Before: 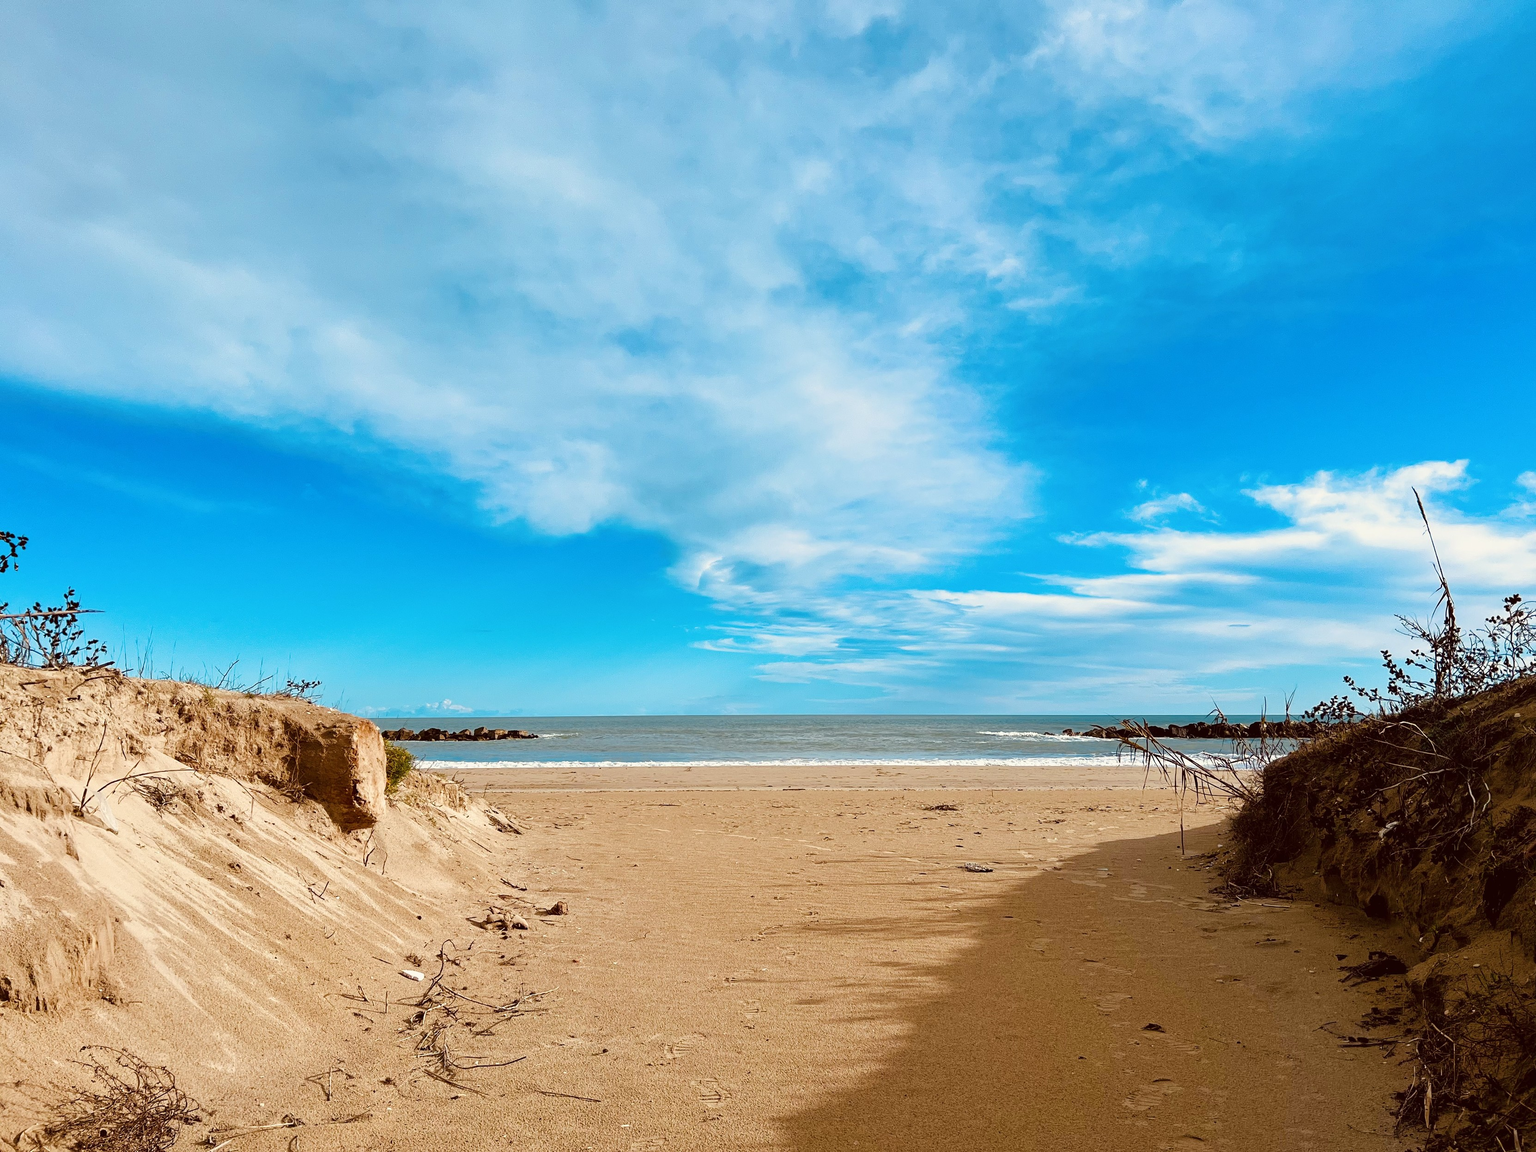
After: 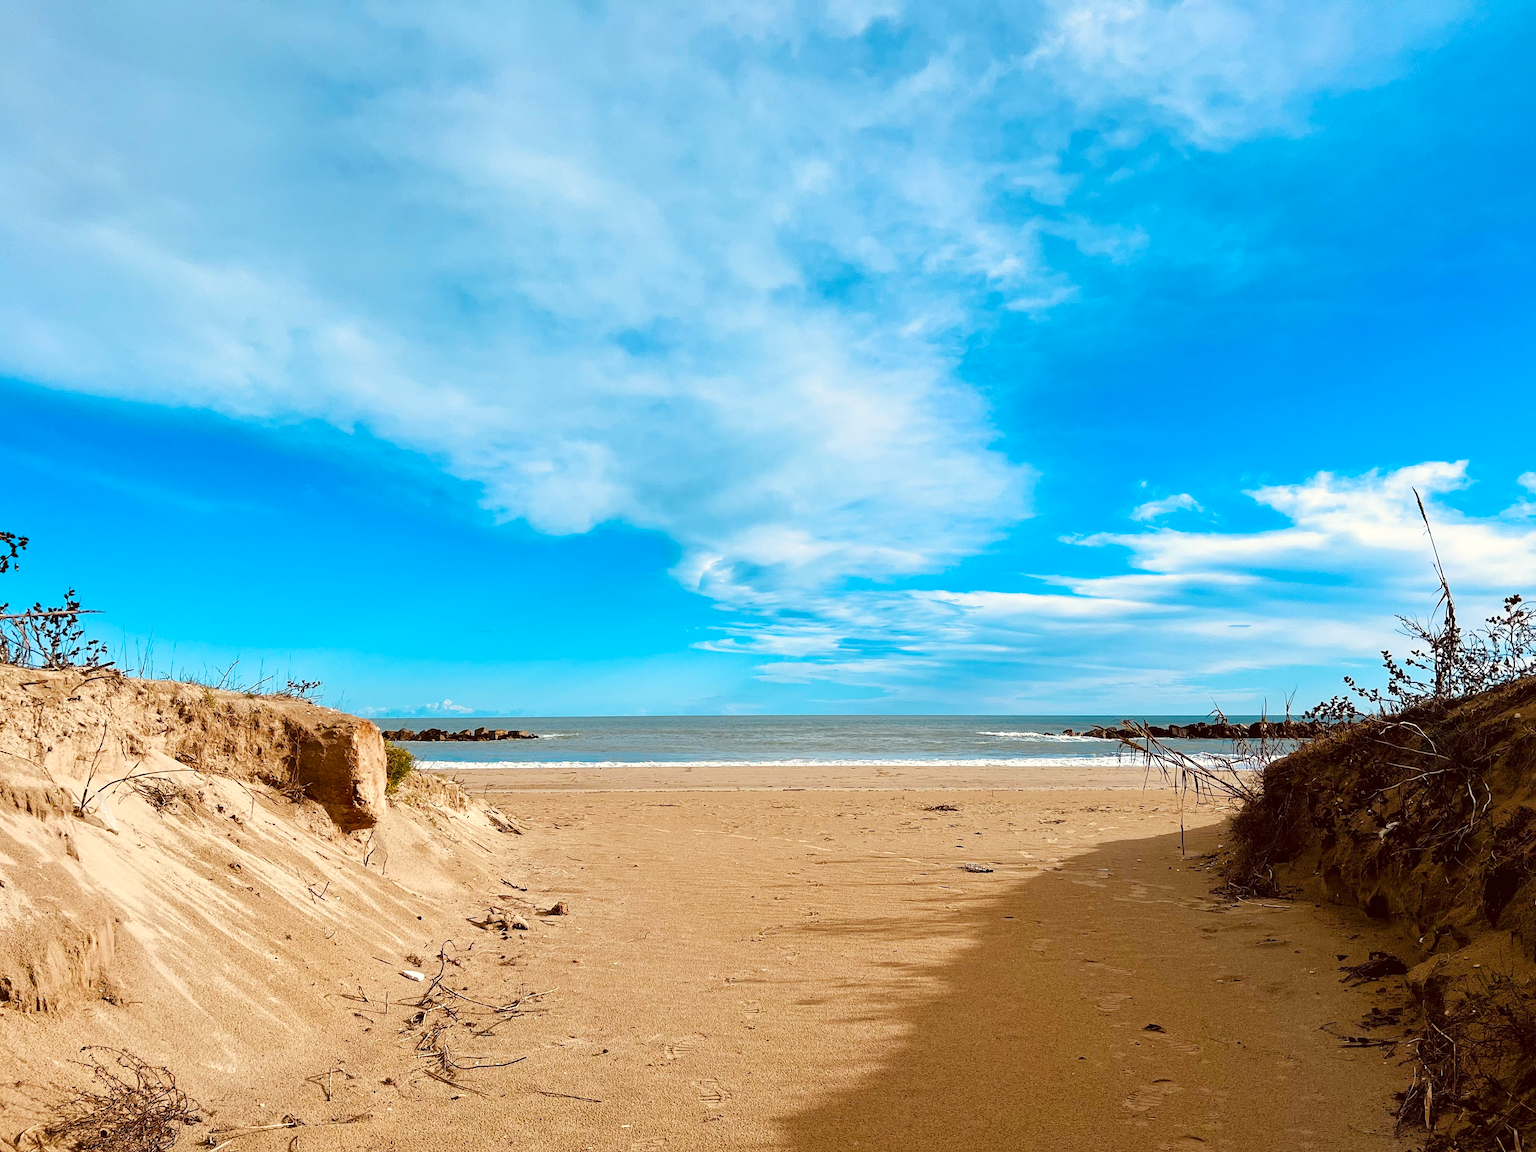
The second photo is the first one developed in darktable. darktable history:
contrast brightness saturation: saturation 0.102
exposure: exposure 0.127 EV, compensate highlight preservation false
